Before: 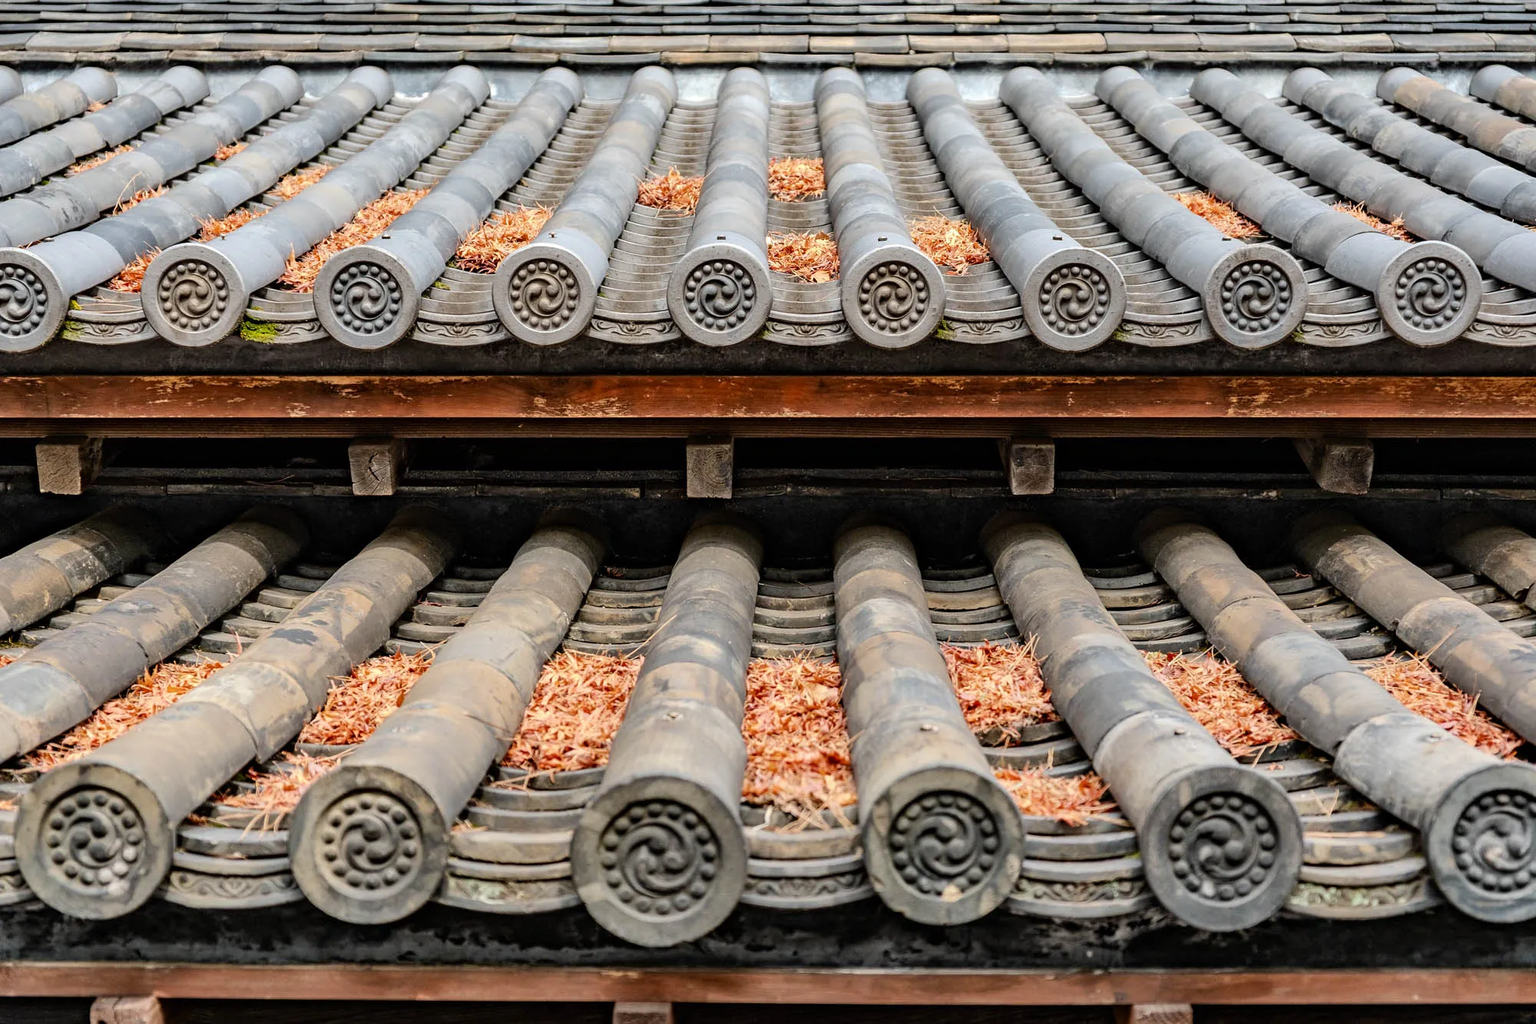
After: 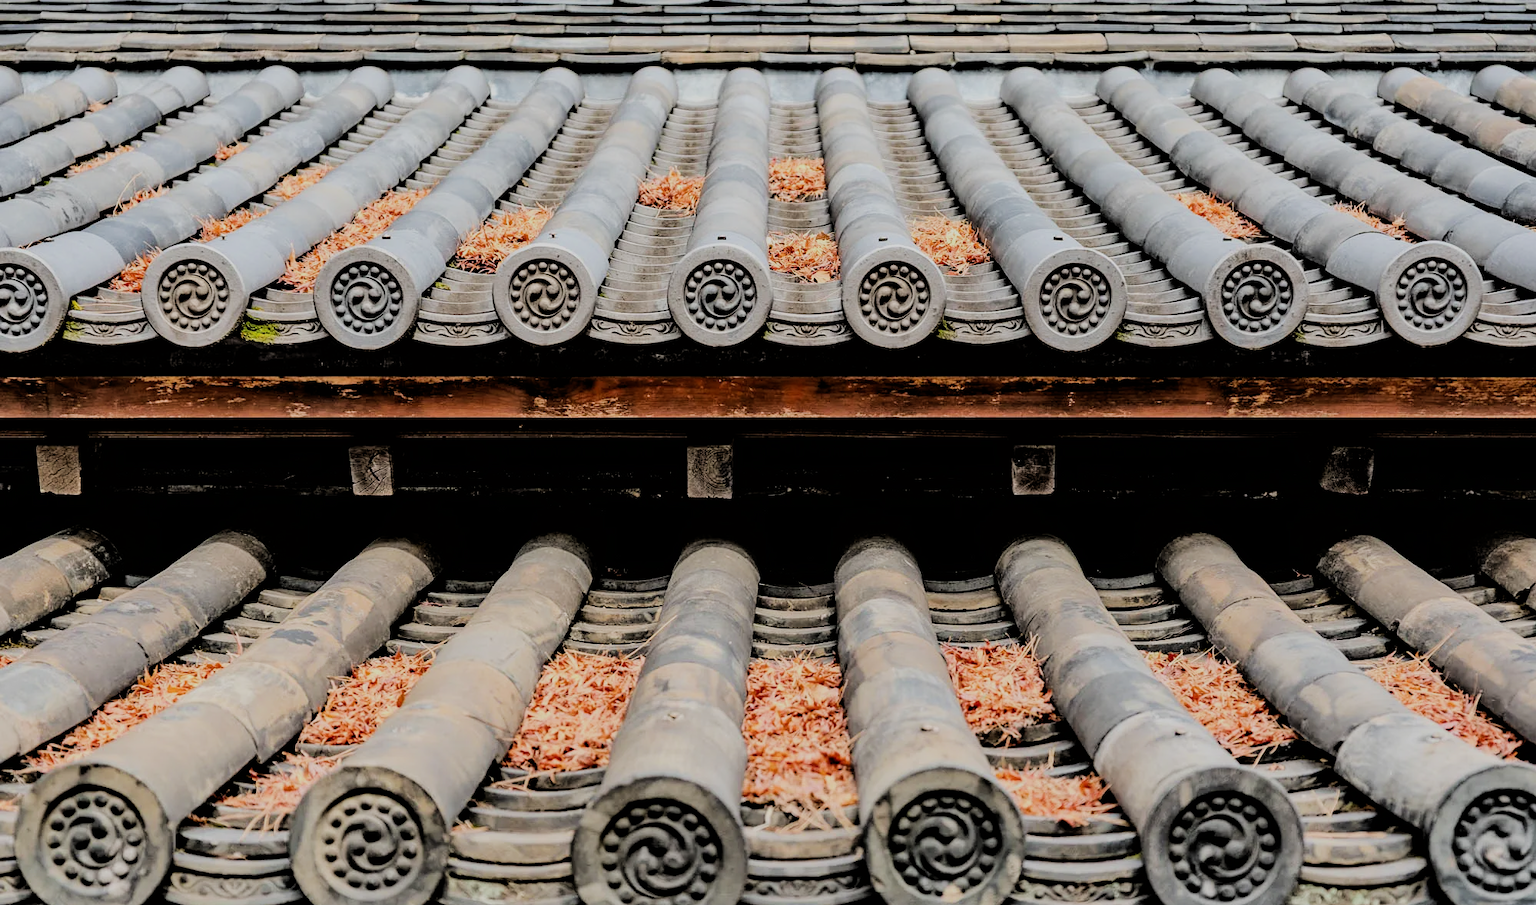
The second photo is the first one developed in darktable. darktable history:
crop and rotate: top 0%, bottom 11.49%
filmic rgb: black relative exposure -3.21 EV, white relative exposure 7.02 EV, hardness 1.46, contrast 1.35
